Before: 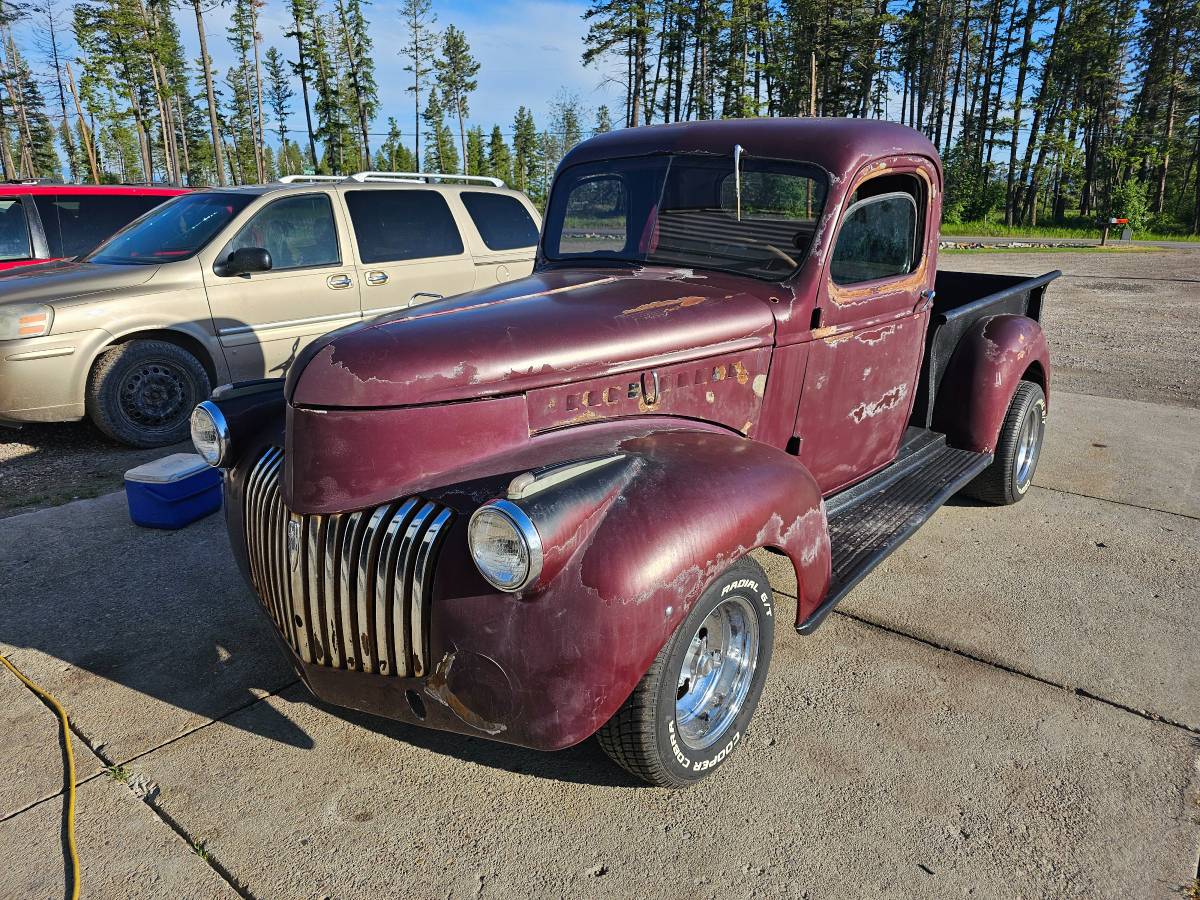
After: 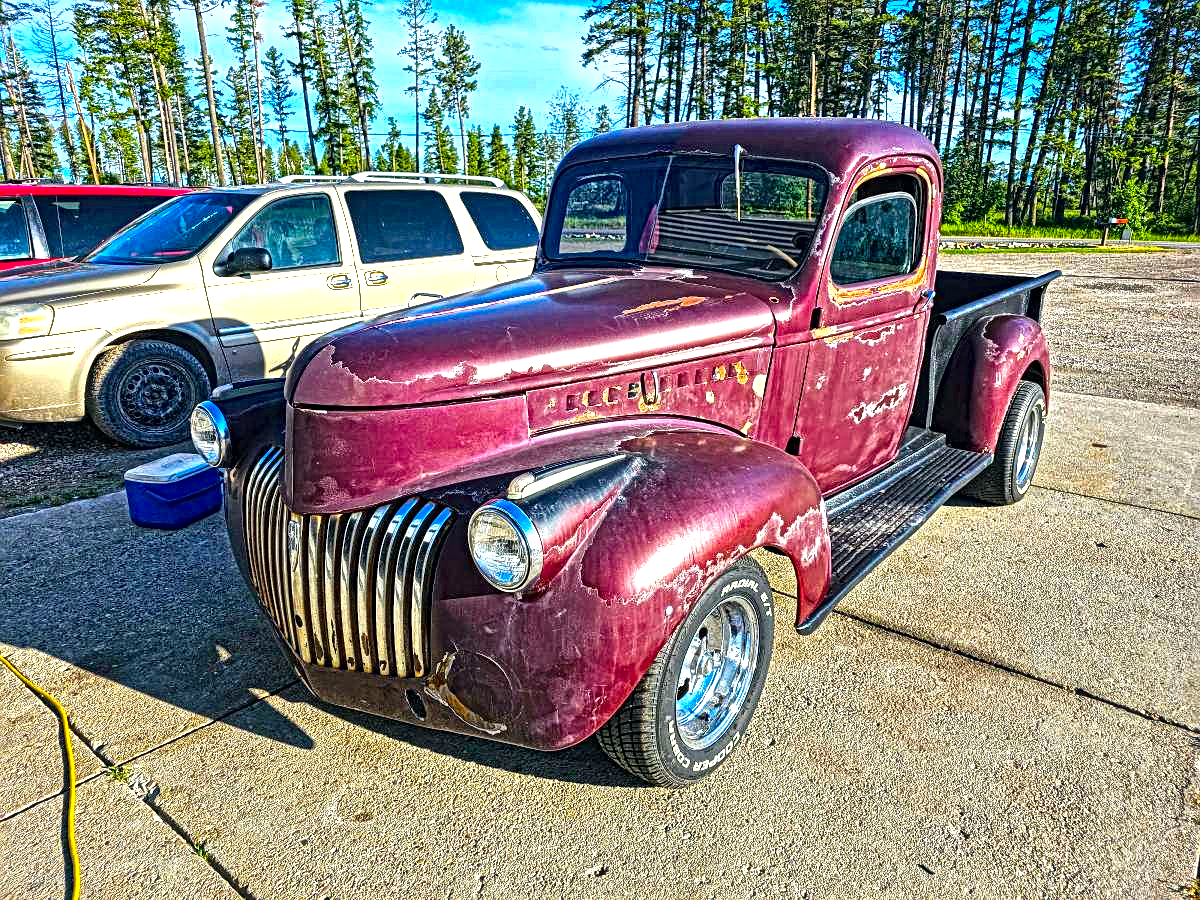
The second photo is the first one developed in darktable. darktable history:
color balance rgb: power › chroma 0.516%, power › hue 215.33°, shadows fall-off 101.044%, perceptual saturation grading › global saturation 25.506%, perceptual brilliance grading › global brilliance 30.04%, mask middle-gray fulcrum 22.306%, global vibrance 45.307%
local contrast: mode bilateral grid, contrast 20, coarseness 4, detail 298%, midtone range 0.2
